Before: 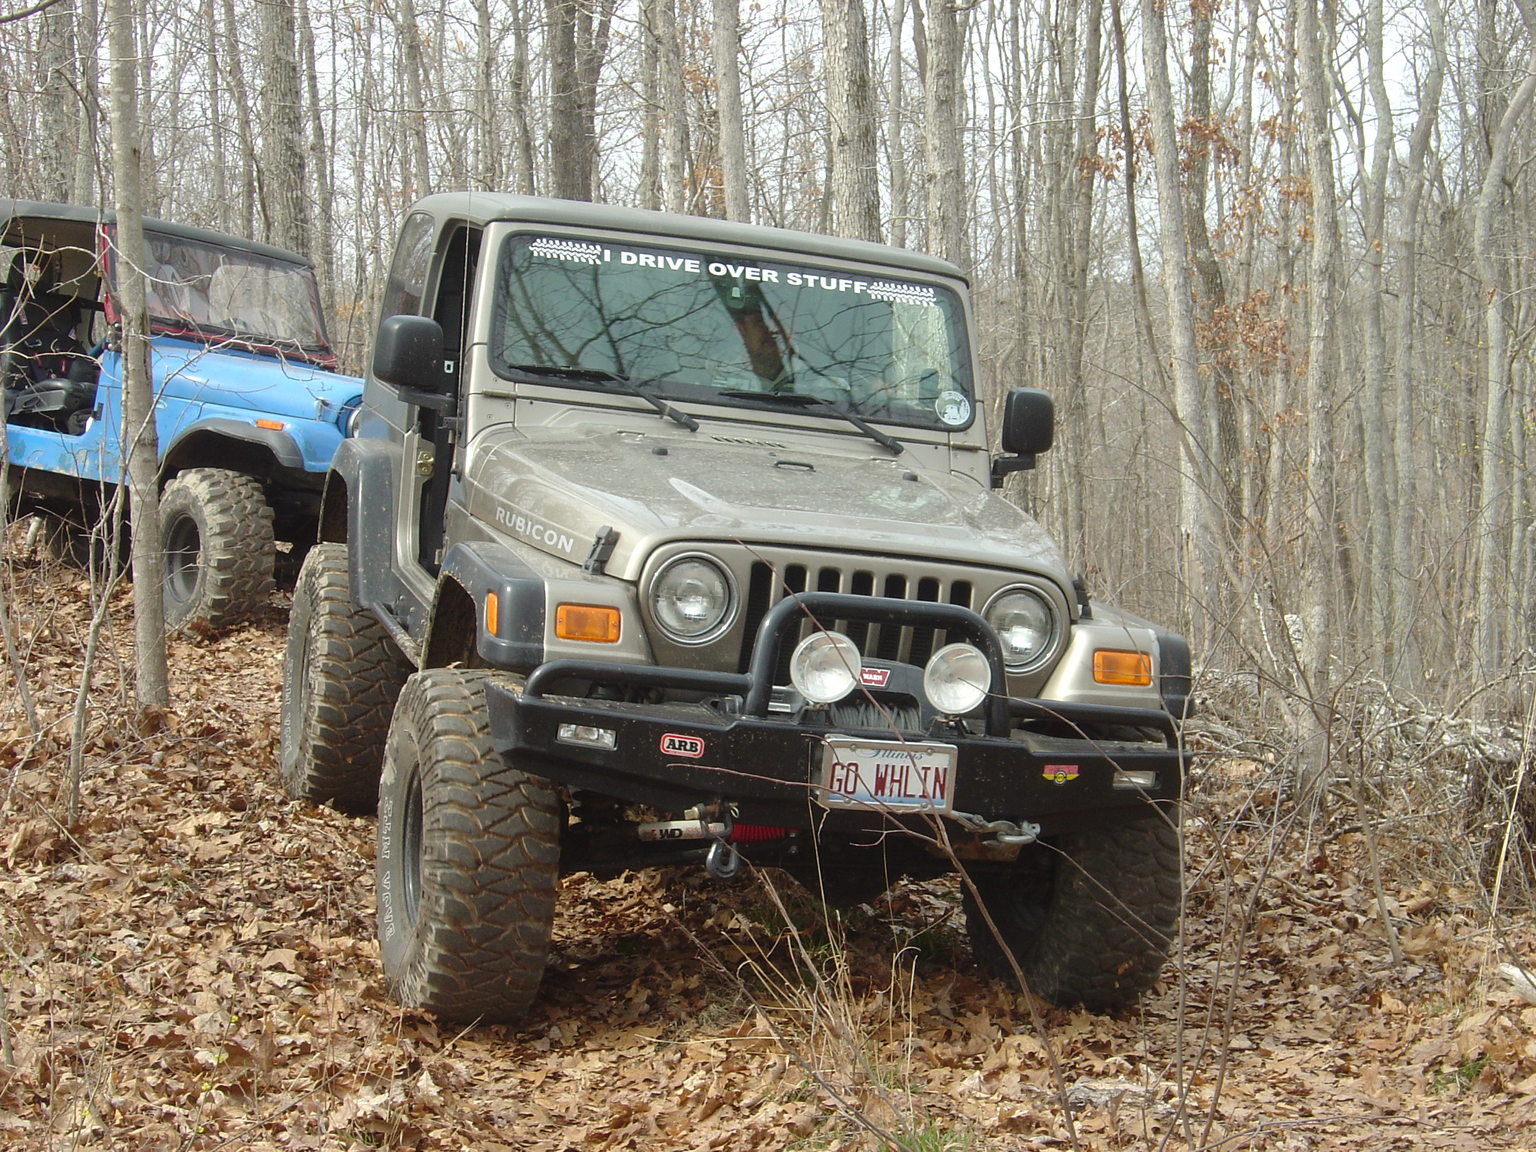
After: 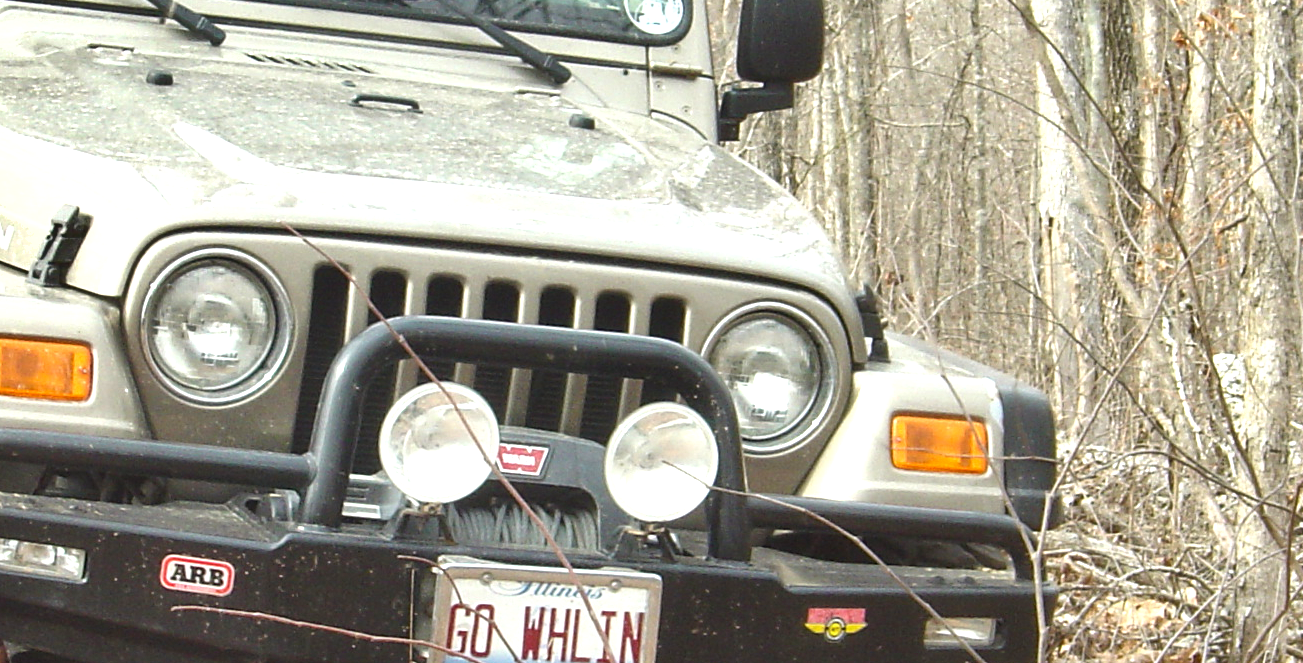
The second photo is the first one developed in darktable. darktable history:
exposure: exposure 1 EV, compensate exposure bias true, compensate highlight preservation false
crop: left 36.81%, top 35.139%, right 12.916%, bottom 30.713%
shadows and highlights: shadows 53.19, soften with gaussian
